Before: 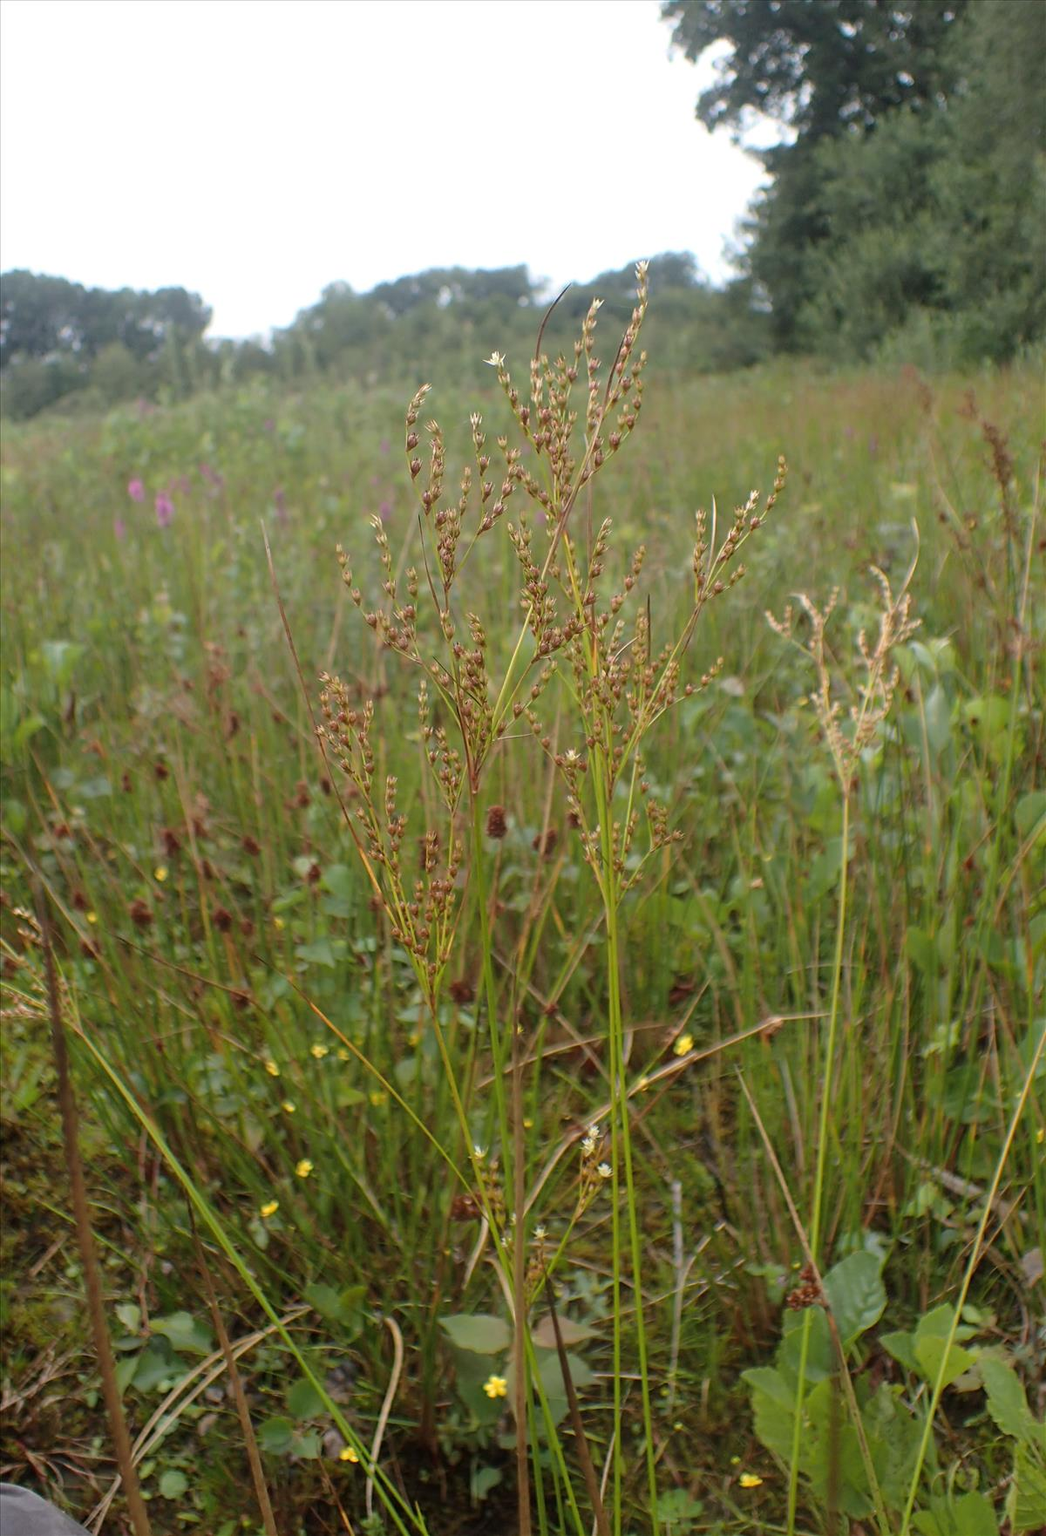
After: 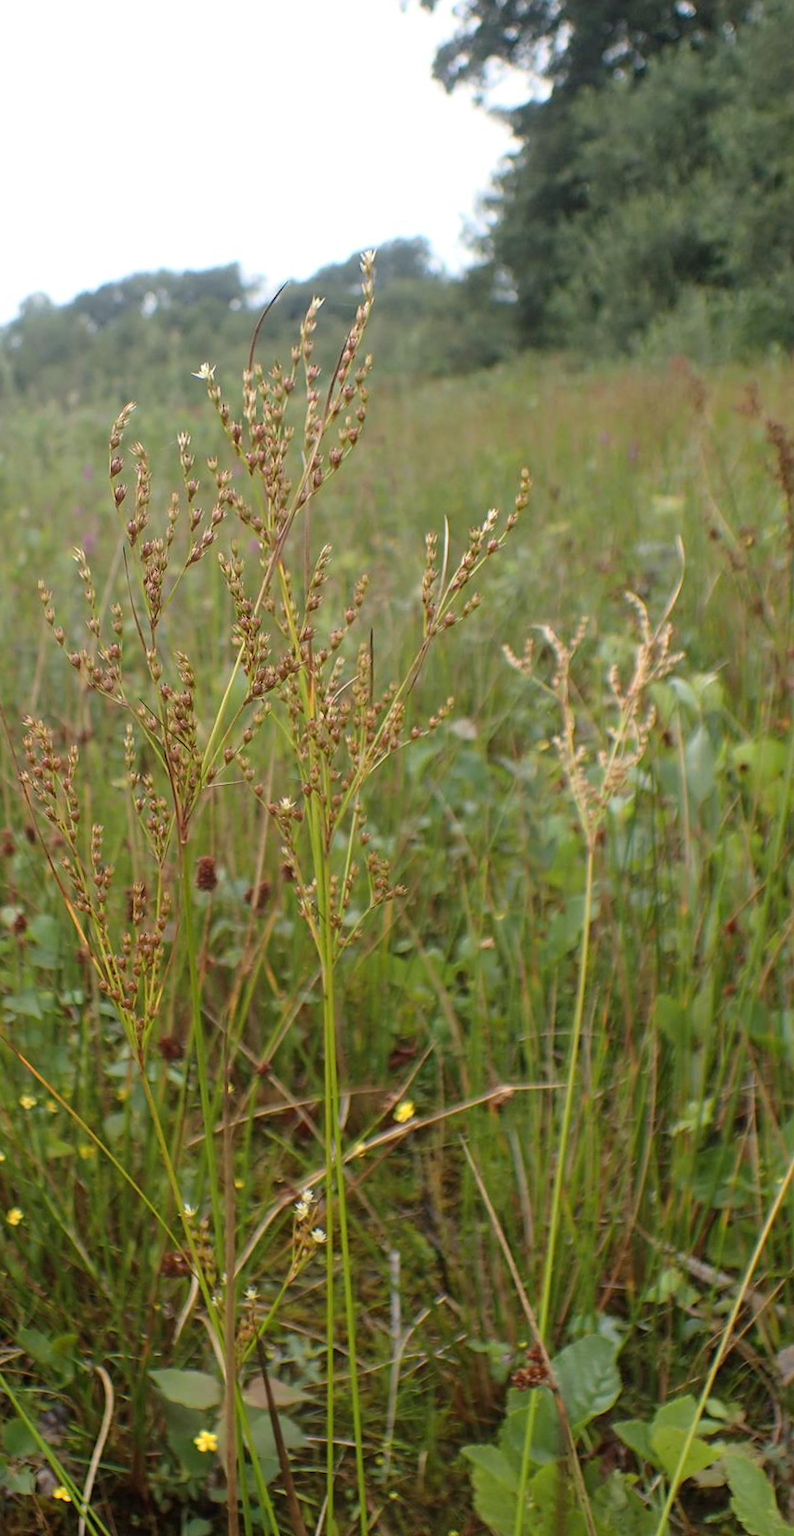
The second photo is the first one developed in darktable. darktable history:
rotate and perspective: rotation 0.062°, lens shift (vertical) 0.115, lens shift (horizontal) -0.133, crop left 0.047, crop right 0.94, crop top 0.061, crop bottom 0.94
crop and rotate: left 24.6%
contrast brightness saturation: contrast 0.1, brightness 0.02, saturation 0.02
